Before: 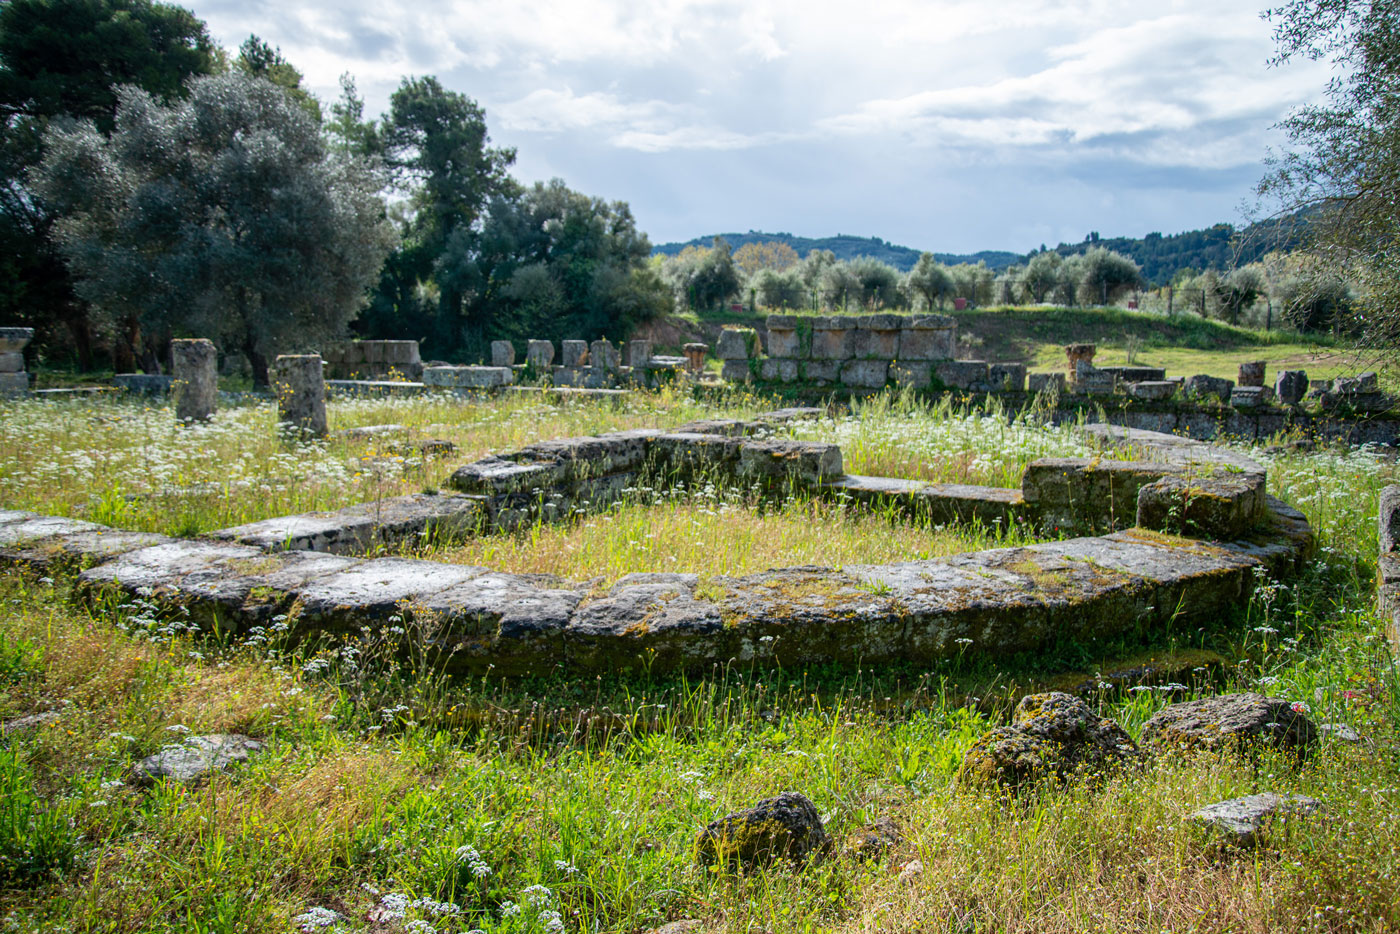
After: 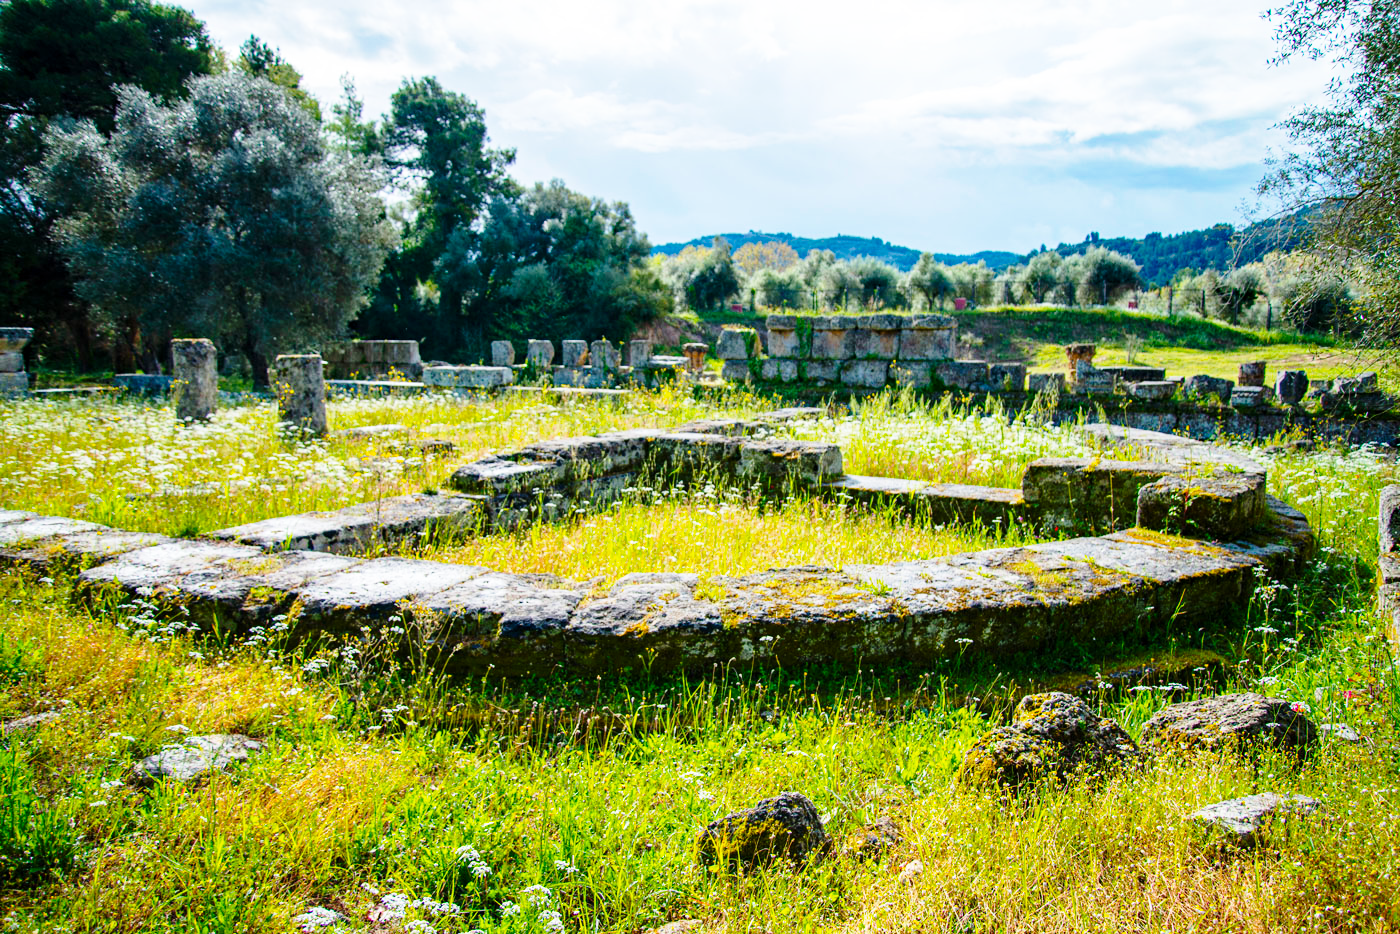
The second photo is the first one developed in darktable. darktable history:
haze removal: compatibility mode true, adaptive false
base curve: curves: ch0 [(0, 0) (0.028, 0.03) (0.121, 0.232) (0.46, 0.748) (0.859, 0.968) (1, 1)], preserve colors none
color balance rgb: perceptual saturation grading › global saturation 25%, global vibrance 20%
